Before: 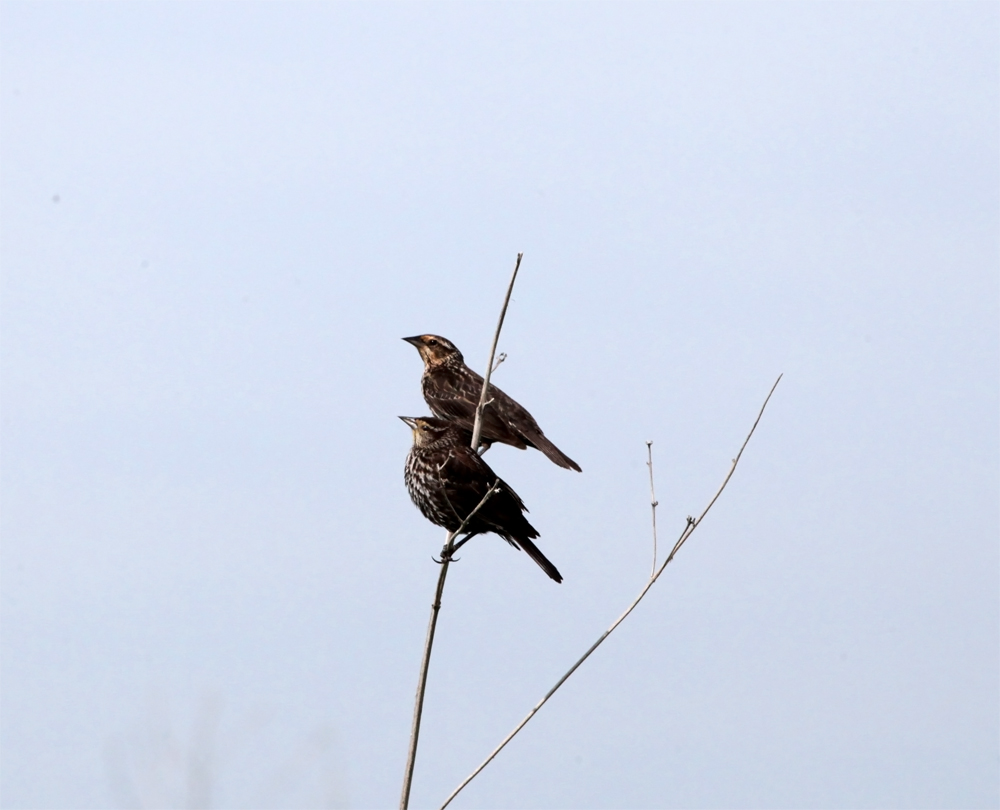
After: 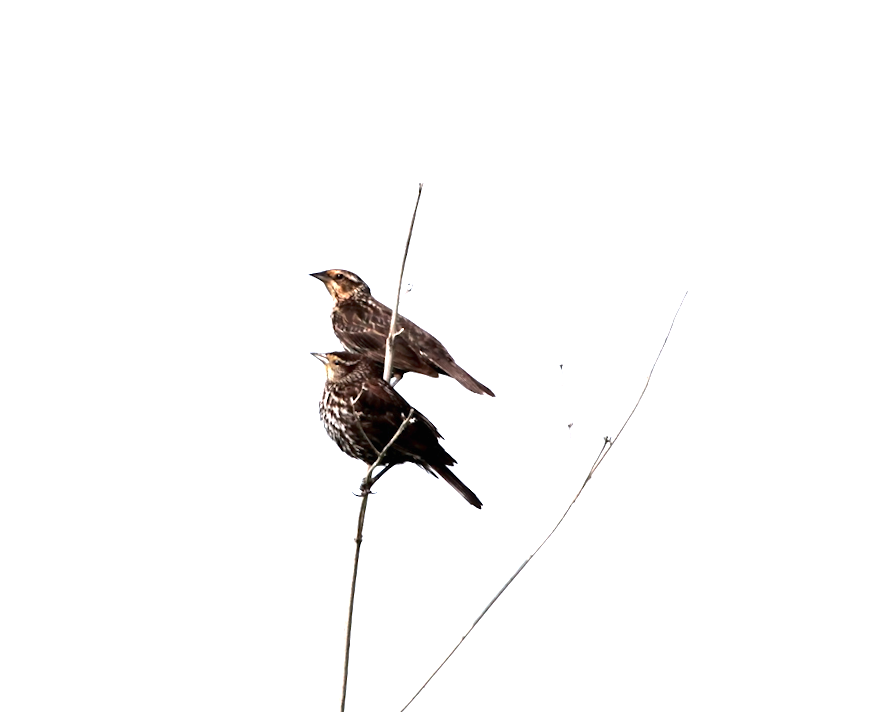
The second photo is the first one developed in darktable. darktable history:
color zones: curves: ch0 [(0.203, 0.433) (0.607, 0.517) (0.697, 0.696) (0.705, 0.897)]
crop and rotate: angle 3.41°, left 6.111%, top 5.692%
exposure: black level correction 0, exposure 2.089 EV, compensate exposure bias true, compensate highlight preservation false
